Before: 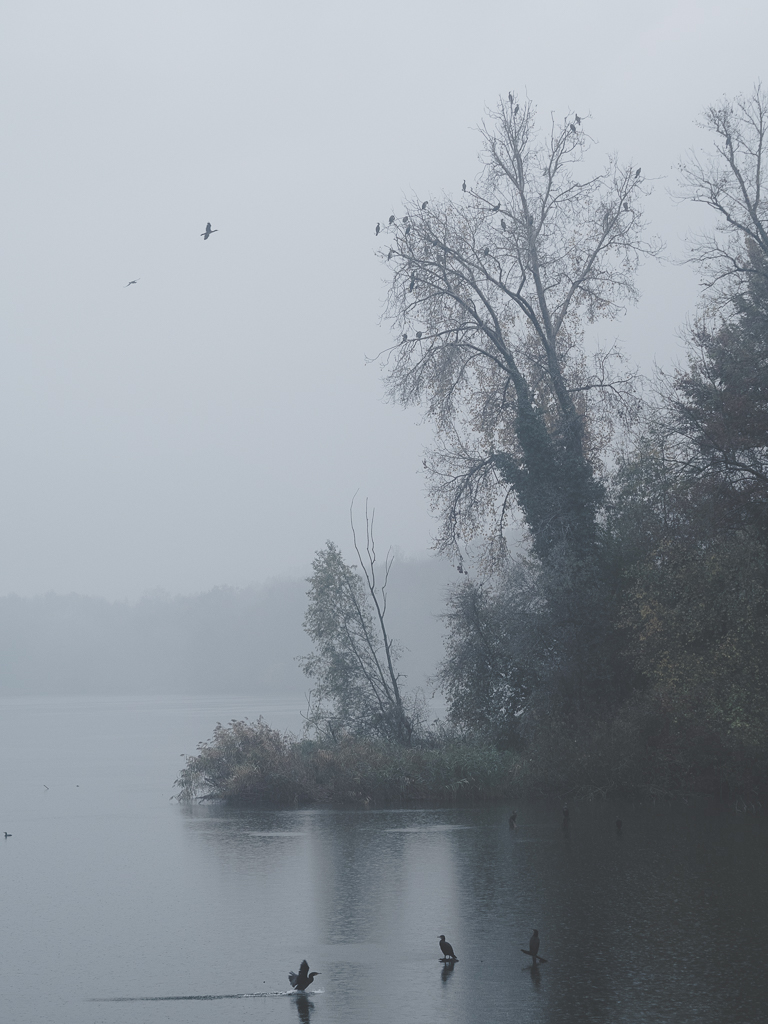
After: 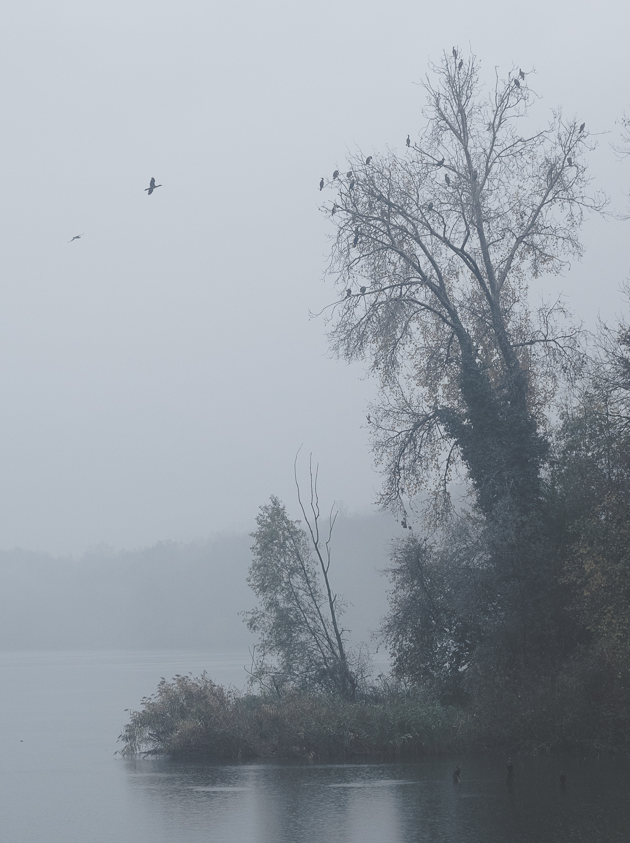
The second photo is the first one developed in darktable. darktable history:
crop and rotate: left 7.381%, top 4.483%, right 10.546%, bottom 13.187%
